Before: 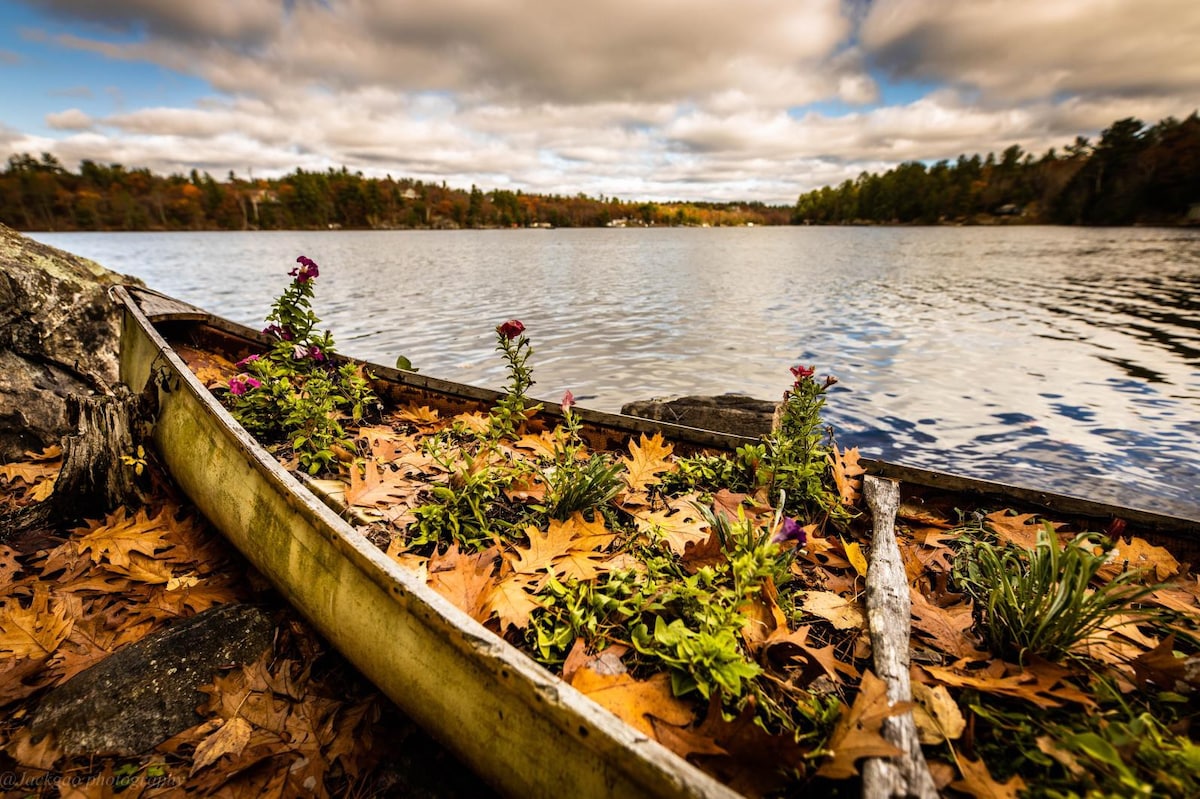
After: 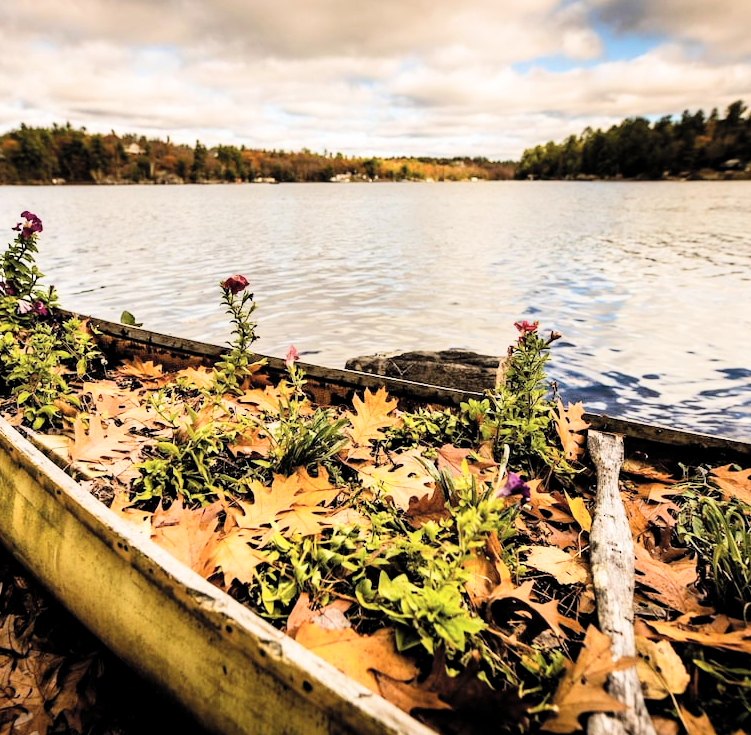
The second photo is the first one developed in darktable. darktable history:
levels: mode automatic, black 0.059%, levels [0.072, 0.414, 0.976]
crop and rotate: left 23.022%, top 5.643%, right 14.344%, bottom 2.276%
filmic rgb: black relative exposure -6.82 EV, white relative exposure 5.88 EV, threshold 2.96 EV, hardness 2.72, enable highlight reconstruction true
contrast brightness saturation: contrast 0.145, brightness 0.206
